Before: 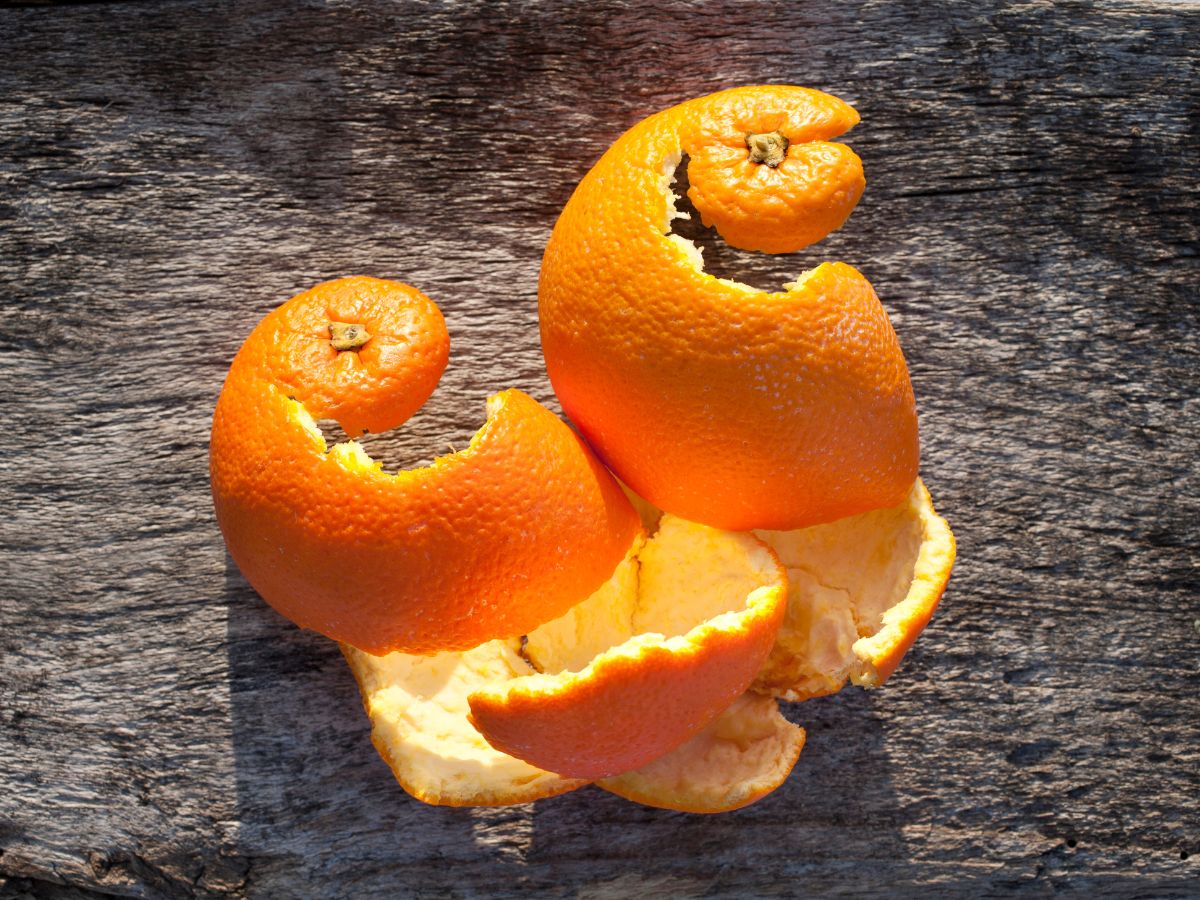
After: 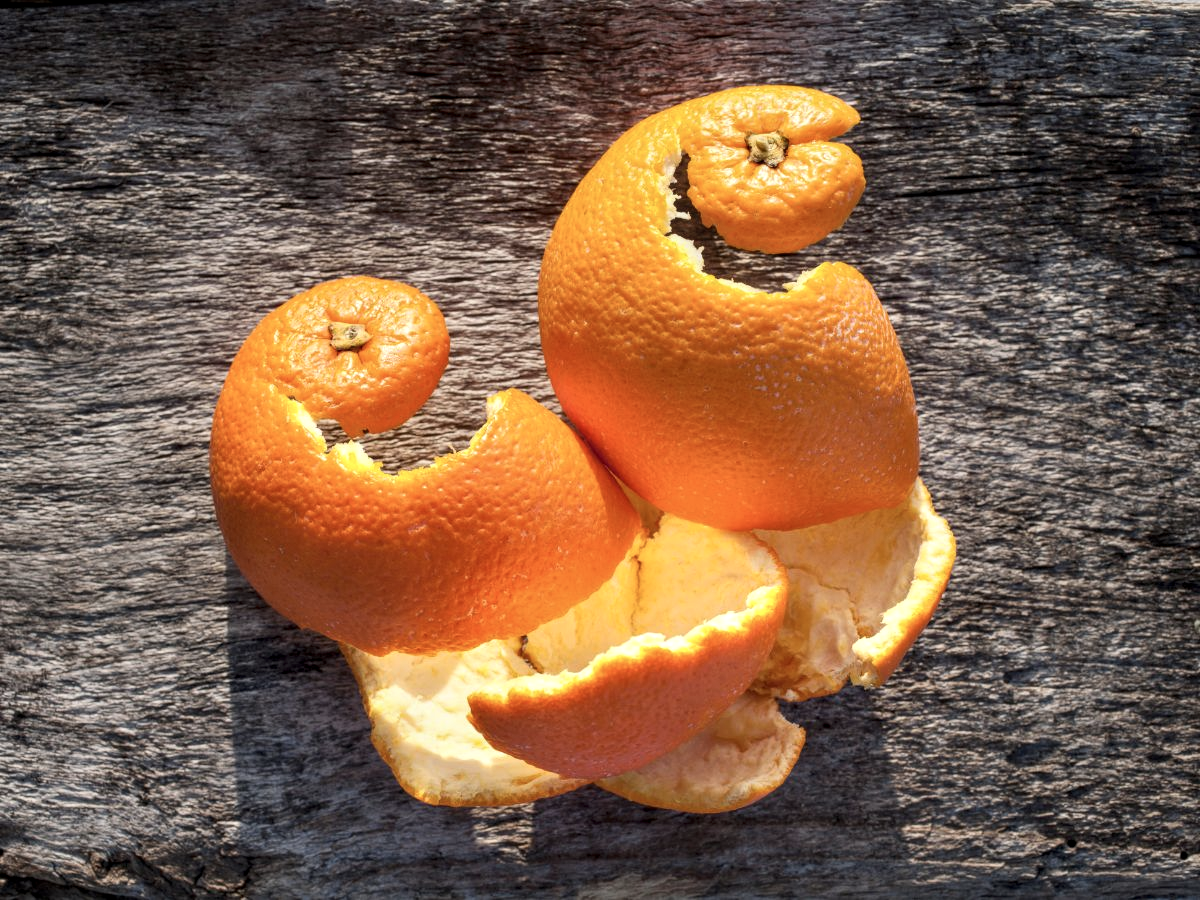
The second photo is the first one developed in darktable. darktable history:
local contrast: on, module defaults
contrast brightness saturation: contrast 0.107, saturation -0.164
